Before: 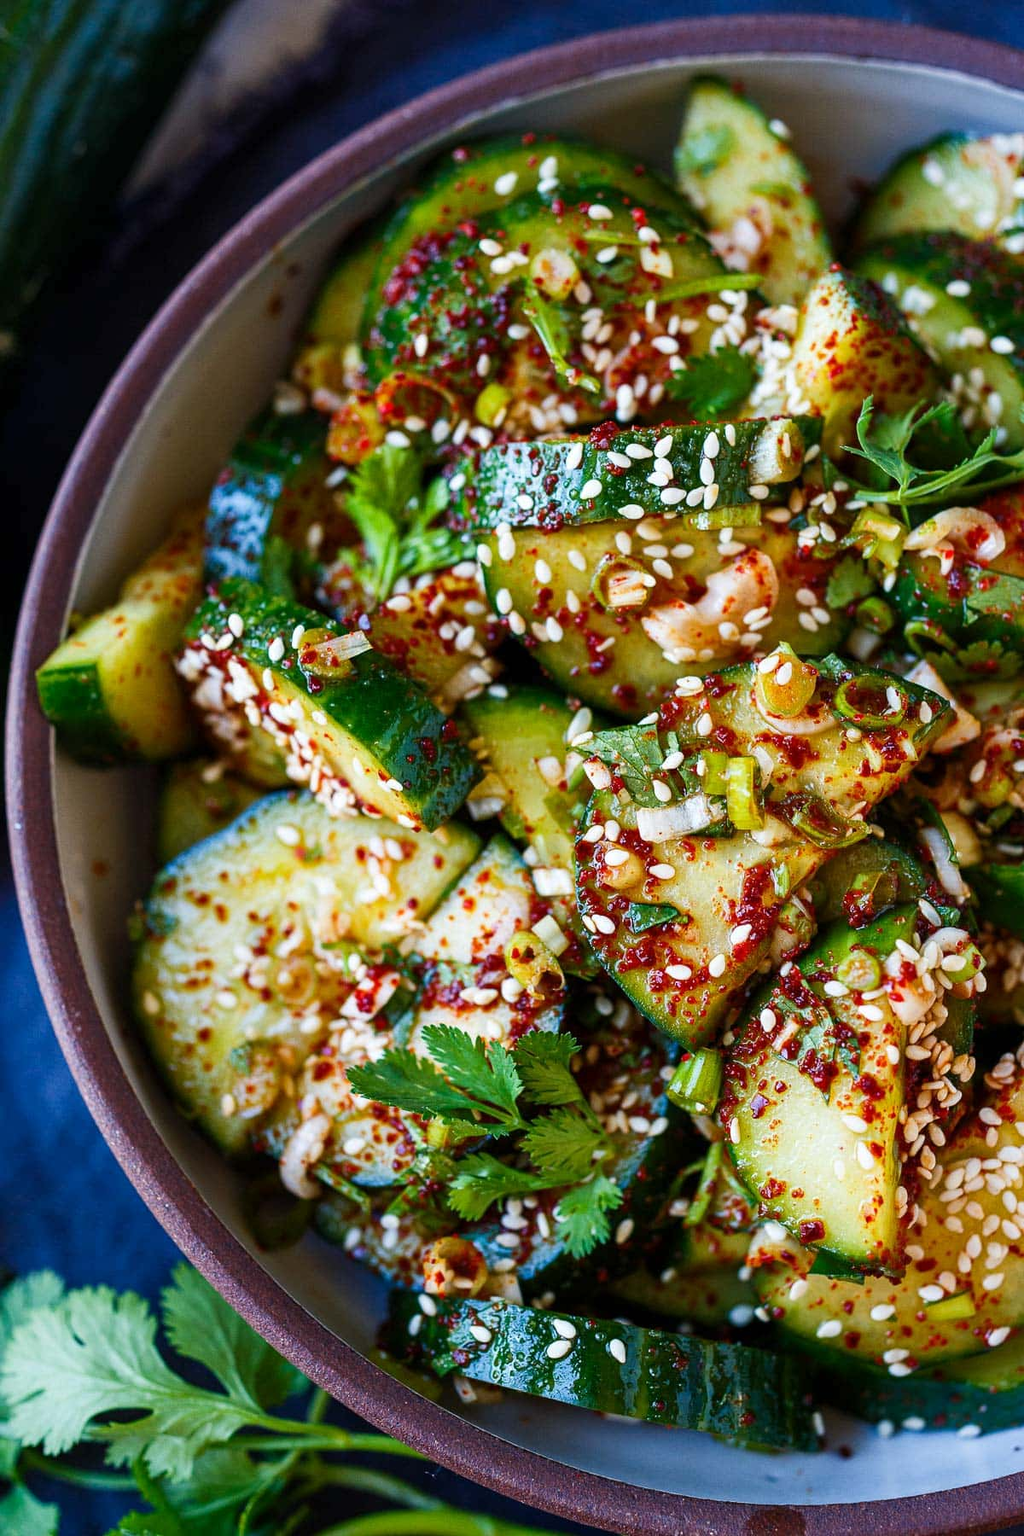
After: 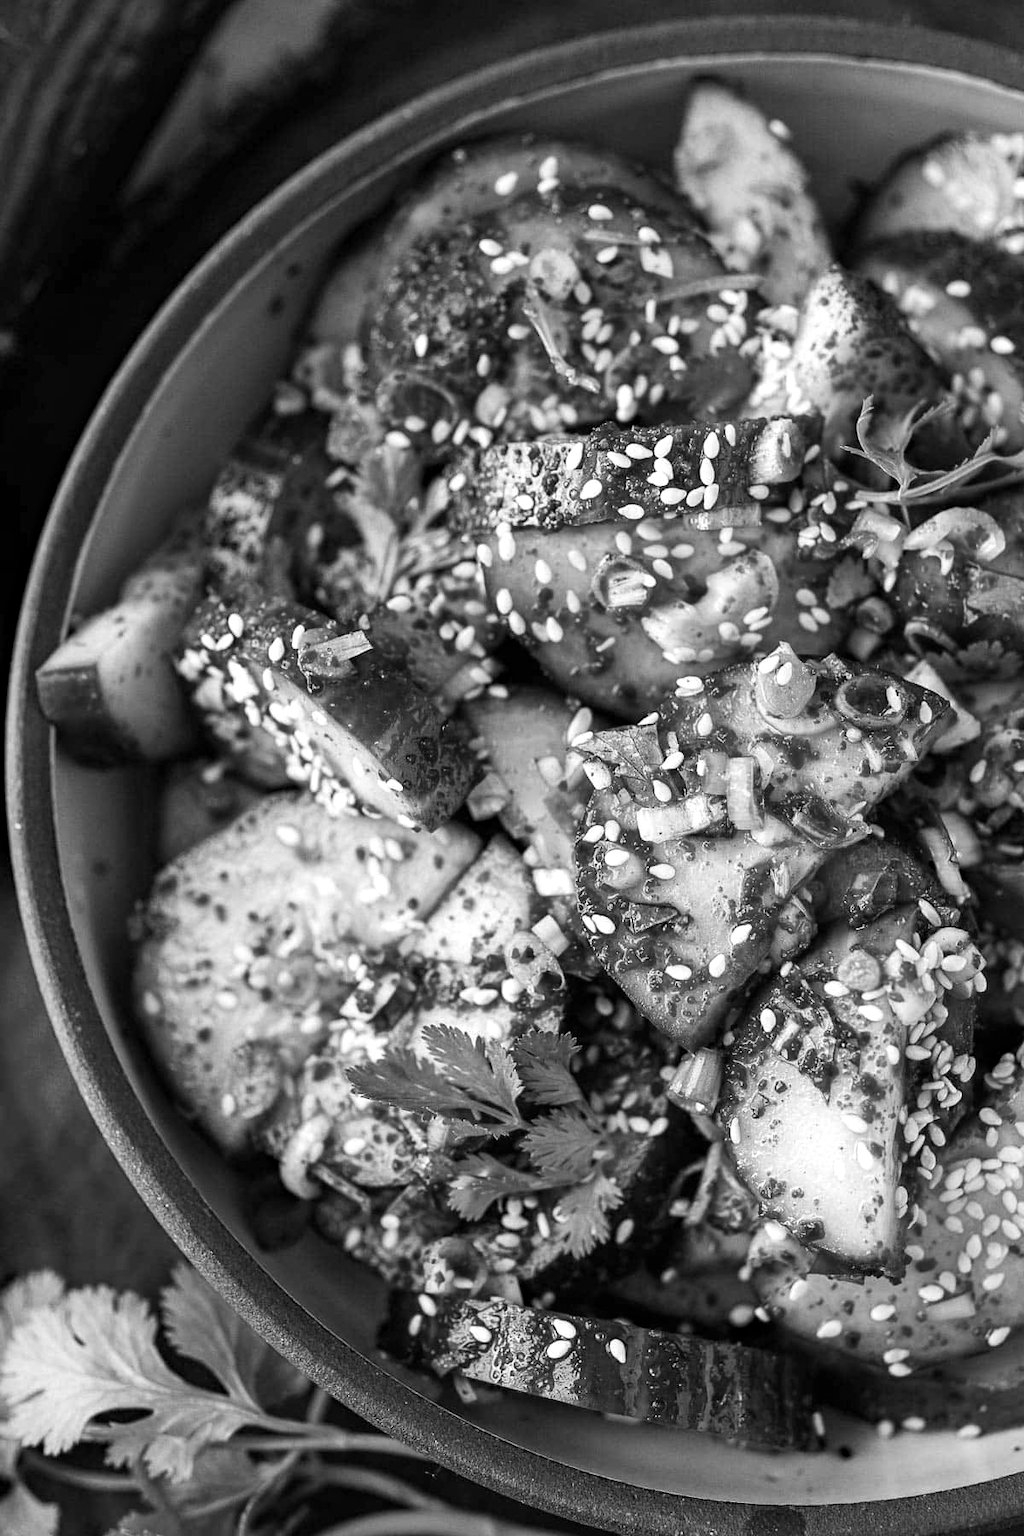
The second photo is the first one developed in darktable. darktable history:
exposure: black level correction 0, exposure 0.2 EV, compensate exposure bias true, compensate highlight preservation false
monochrome: on, module defaults
haze removal: compatibility mode true, adaptive false
